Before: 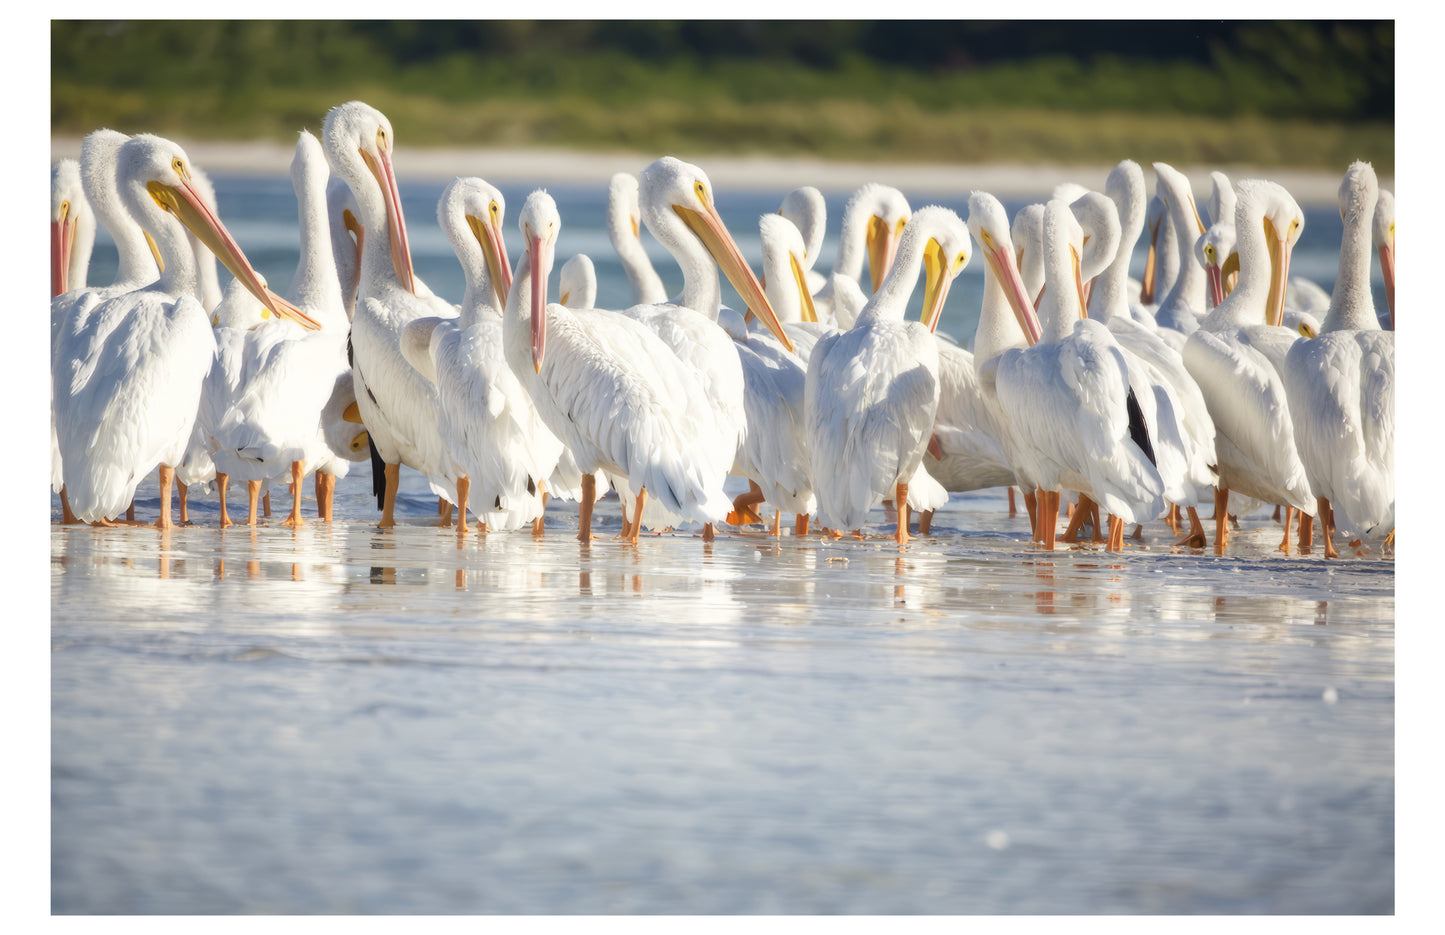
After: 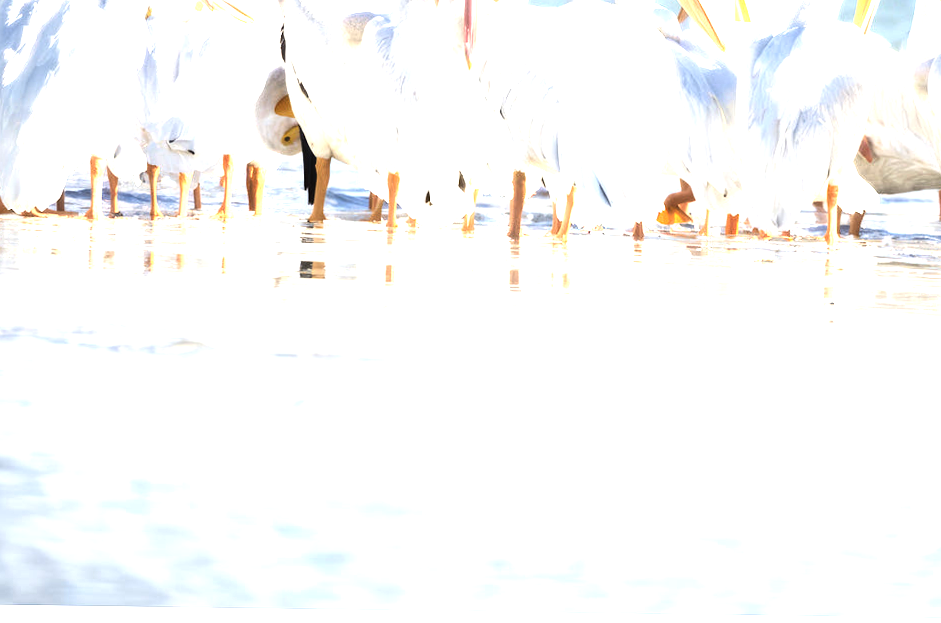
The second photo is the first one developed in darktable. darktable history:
crop and rotate: angle -0.812°, left 3.821%, top 31.816%, right 29.624%
exposure: exposure 0.744 EV, compensate highlight preservation false
tone equalizer: -8 EV -1.09 EV, -7 EV -1.01 EV, -6 EV -0.894 EV, -5 EV -0.583 EV, -3 EV 0.567 EV, -2 EV 0.872 EV, -1 EV 1 EV, +0 EV 1.06 EV, edges refinement/feathering 500, mask exposure compensation -1.57 EV, preserve details no
